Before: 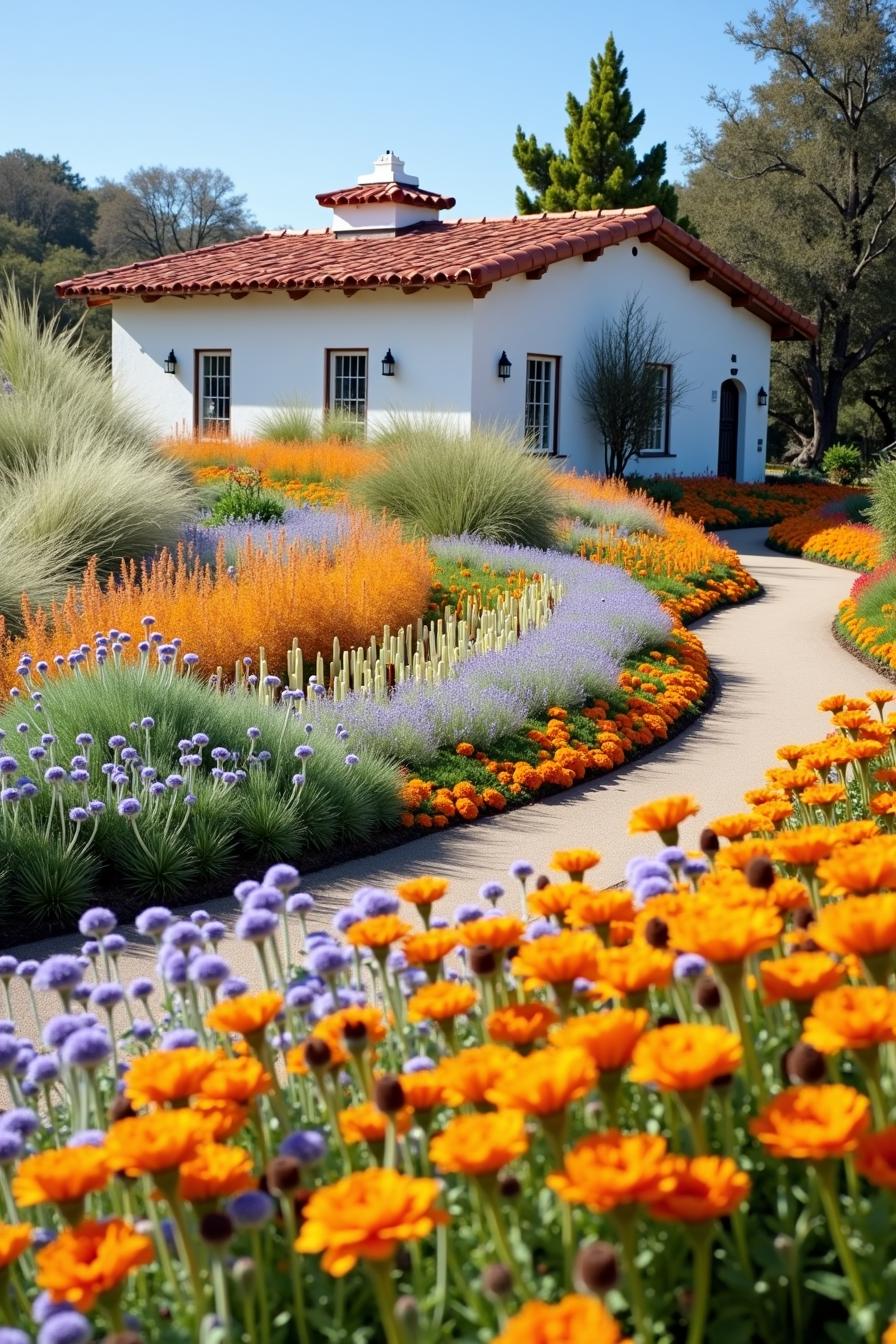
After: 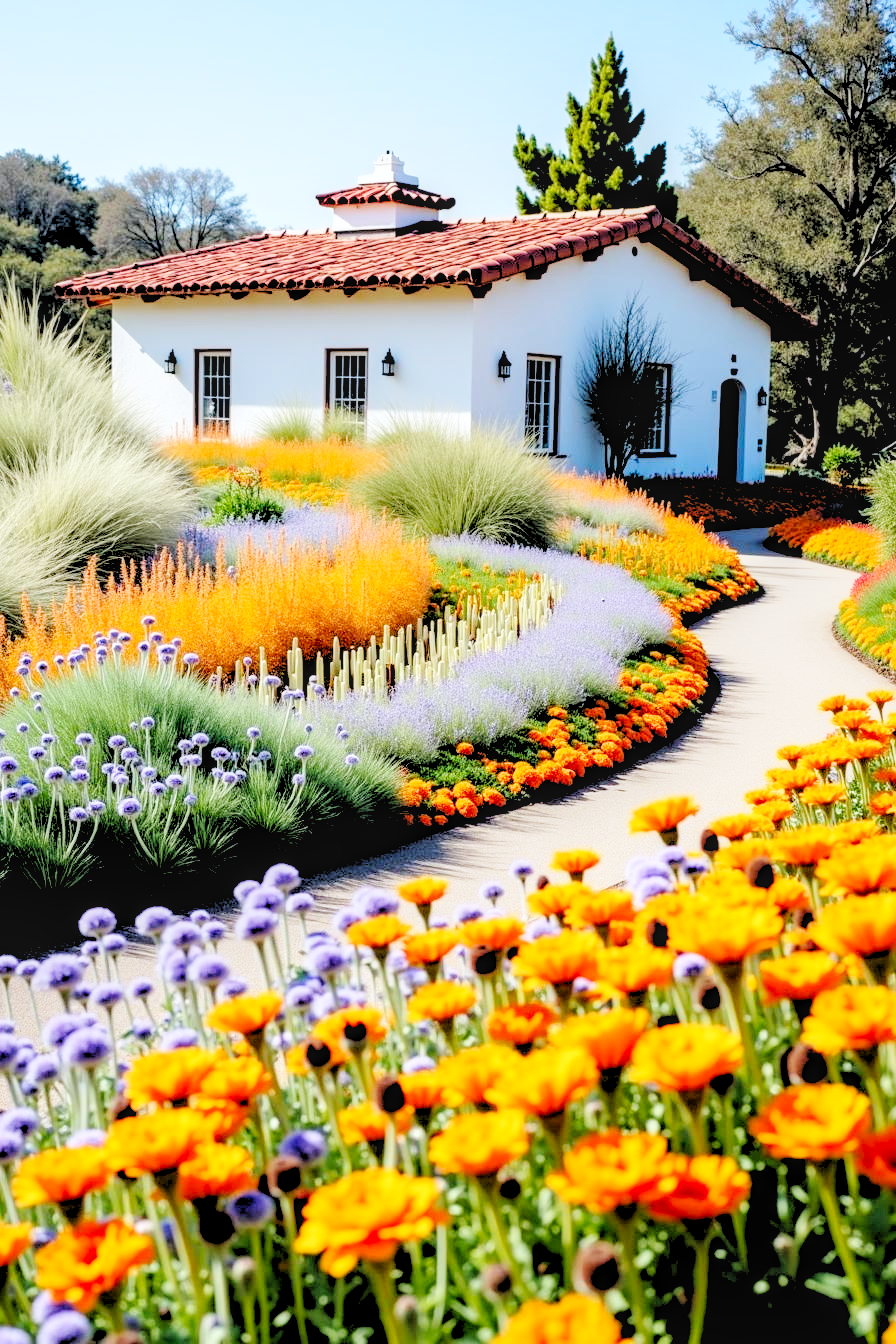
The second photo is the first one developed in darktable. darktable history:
base curve: curves: ch0 [(0, 0) (0.032, 0.025) (0.121, 0.166) (0.206, 0.329) (0.605, 0.79) (1, 1)], preserve colors none
local contrast: on, module defaults
rgb levels: levels [[0.027, 0.429, 0.996], [0, 0.5, 1], [0, 0.5, 1]]
white balance: red 0.988, blue 1.017
